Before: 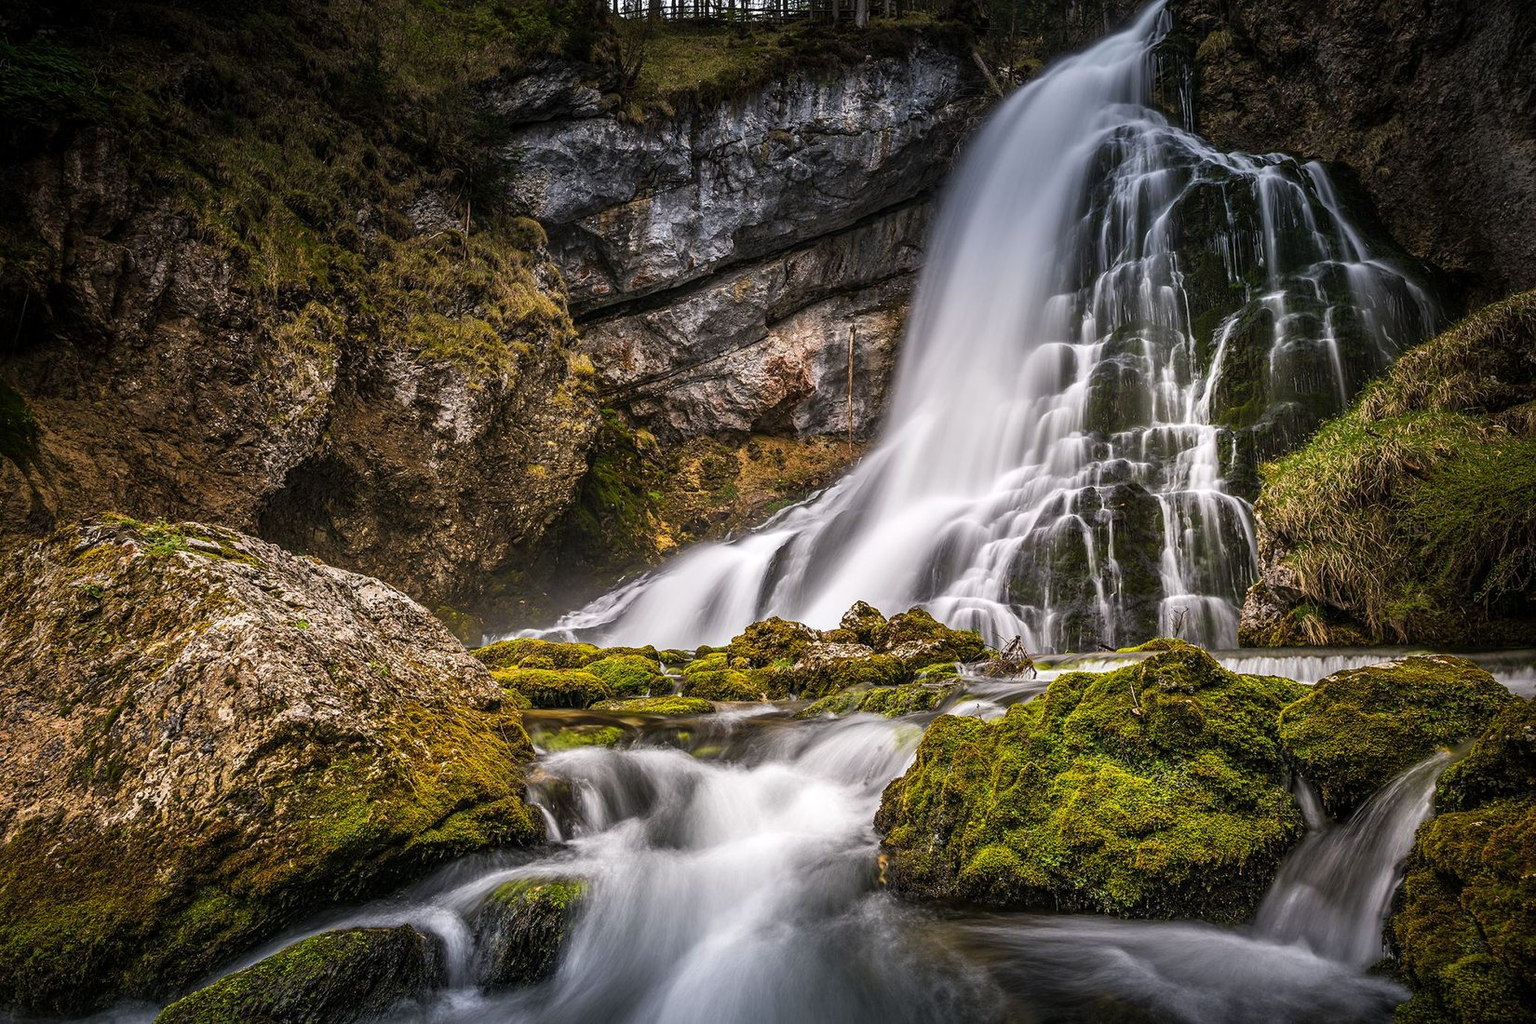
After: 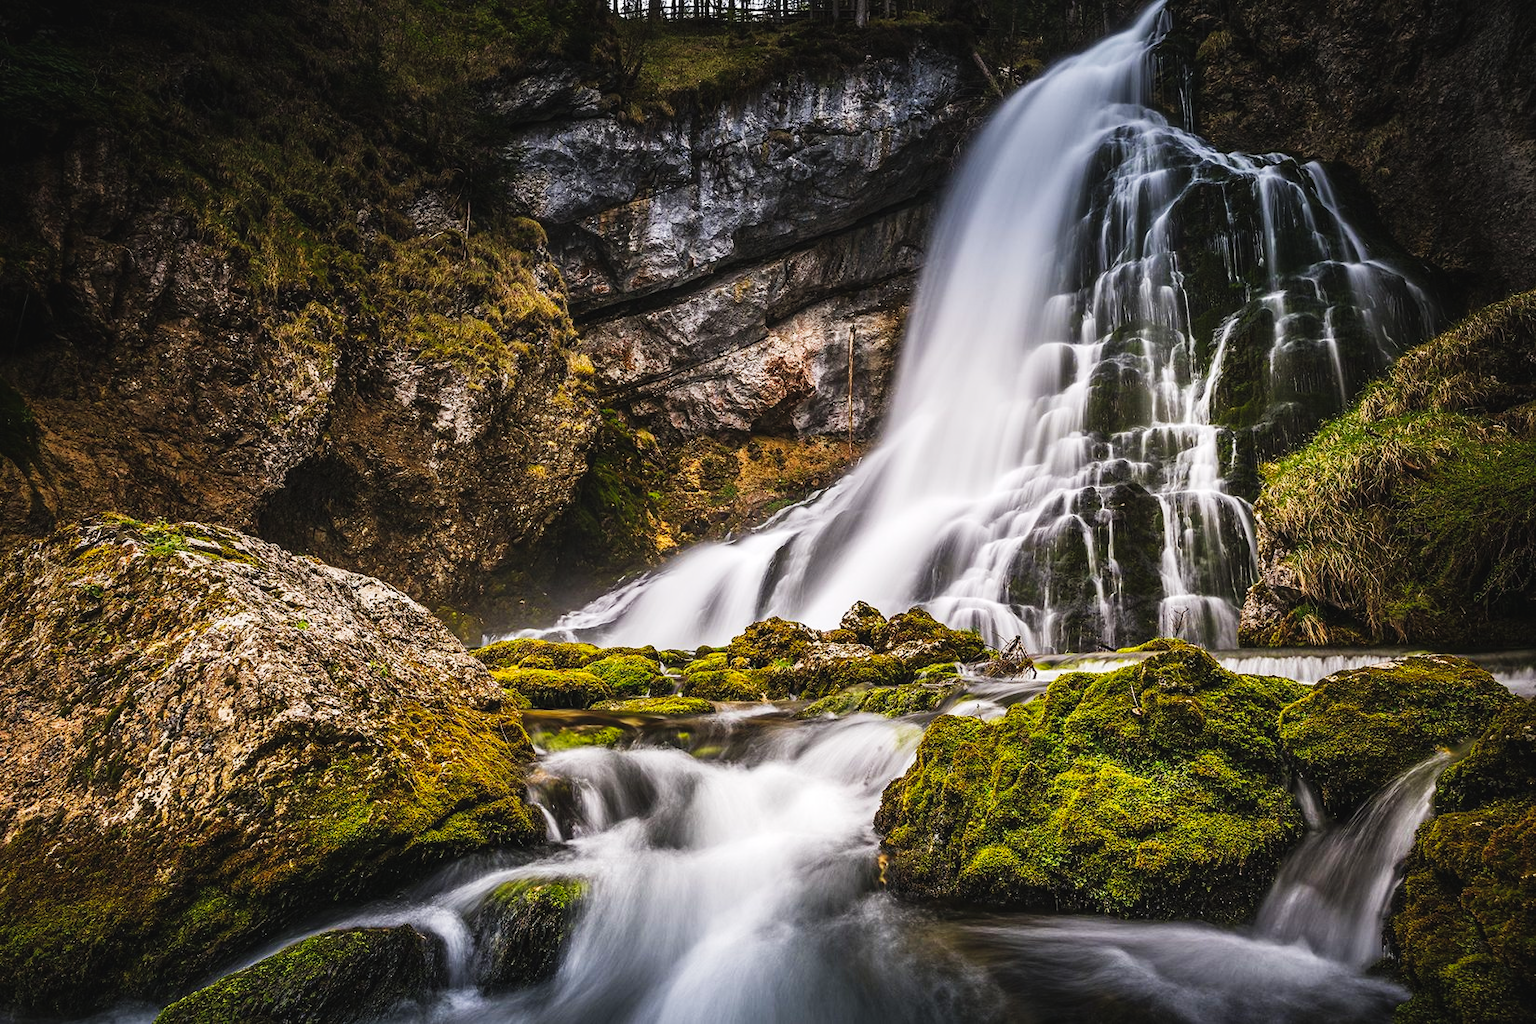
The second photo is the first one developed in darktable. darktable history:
tone curve: curves: ch0 [(0, 0.032) (0.181, 0.156) (0.751, 0.829) (1, 1)], preserve colors none
